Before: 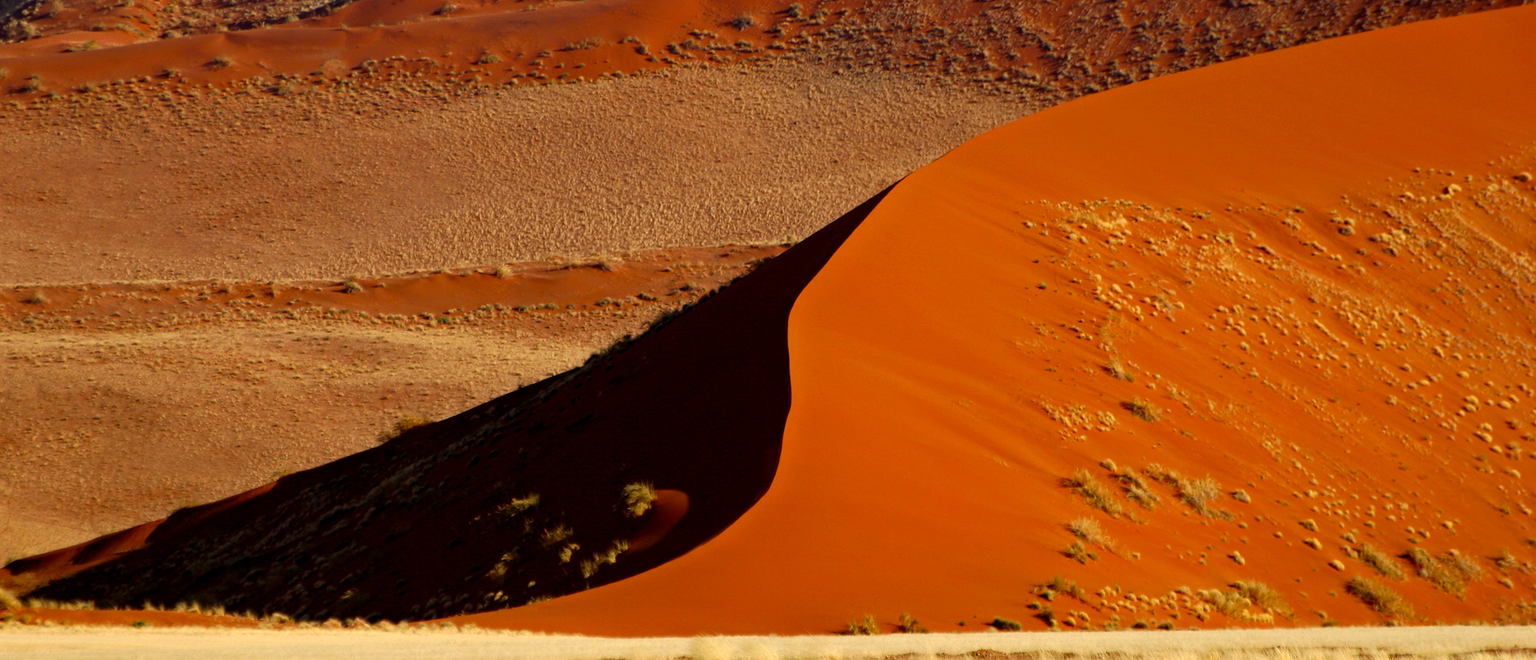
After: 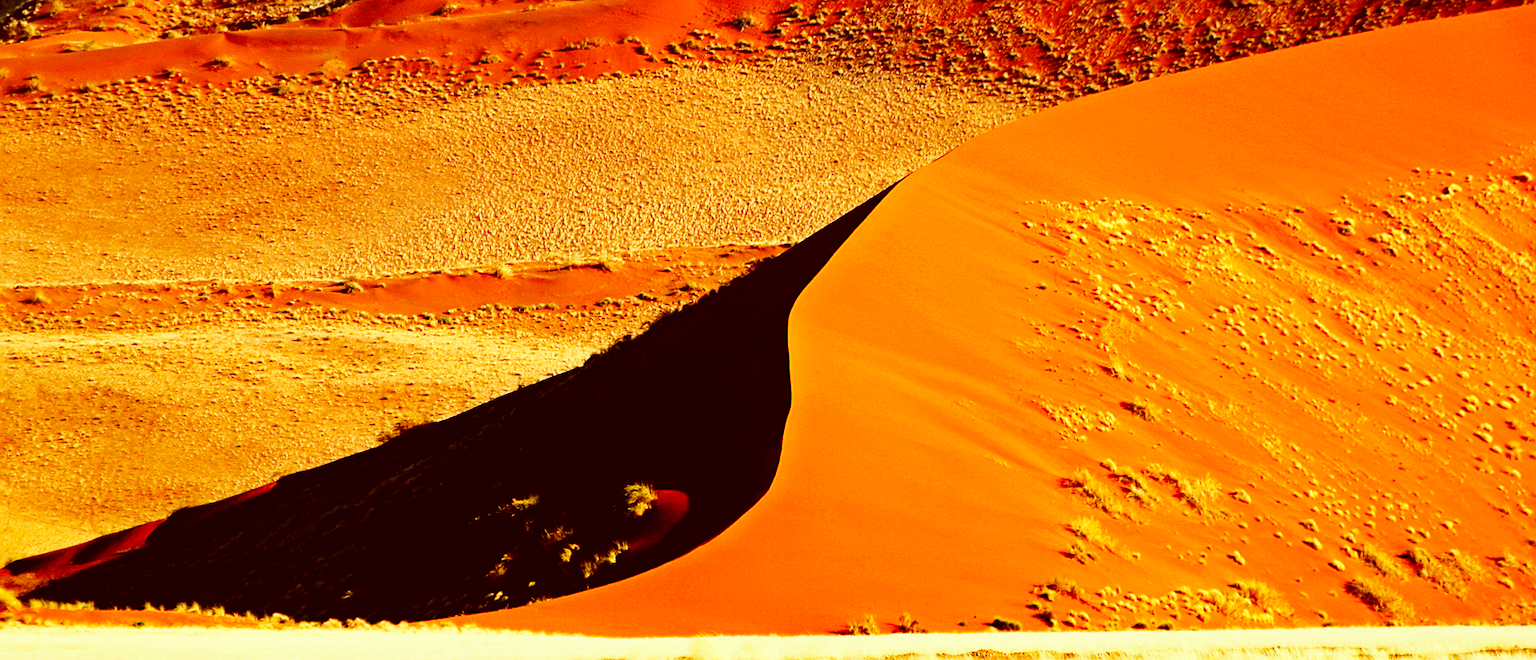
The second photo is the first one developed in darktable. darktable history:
color correction: highlights a* -5.94, highlights b* 9.48, shadows a* 10.12, shadows b* 23.94
tone equalizer: -8 EV -1.84 EV, -7 EV -1.16 EV, -6 EV -1.62 EV, smoothing diameter 25%, edges refinement/feathering 10, preserve details guided filter
sharpen: on, module defaults
base curve: curves: ch0 [(0, 0) (0.007, 0.004) (0.027, 0.03) (0.046, 0.07) (0.207, 0.54) (0.442, 0.872) (0.673, 0.972) (1, 1)], preserve colors none
